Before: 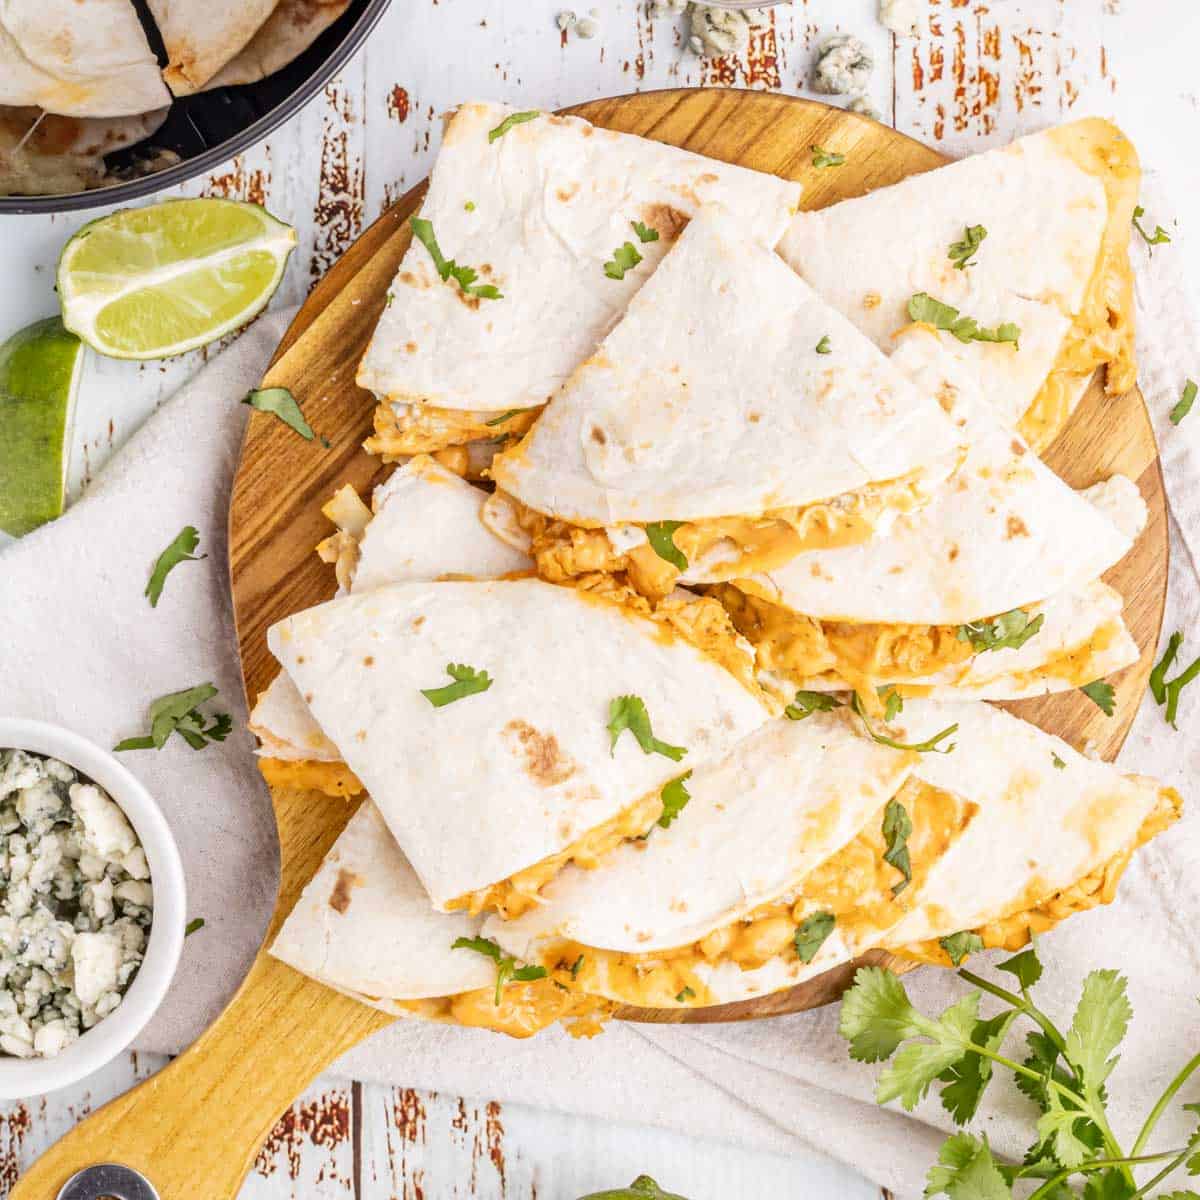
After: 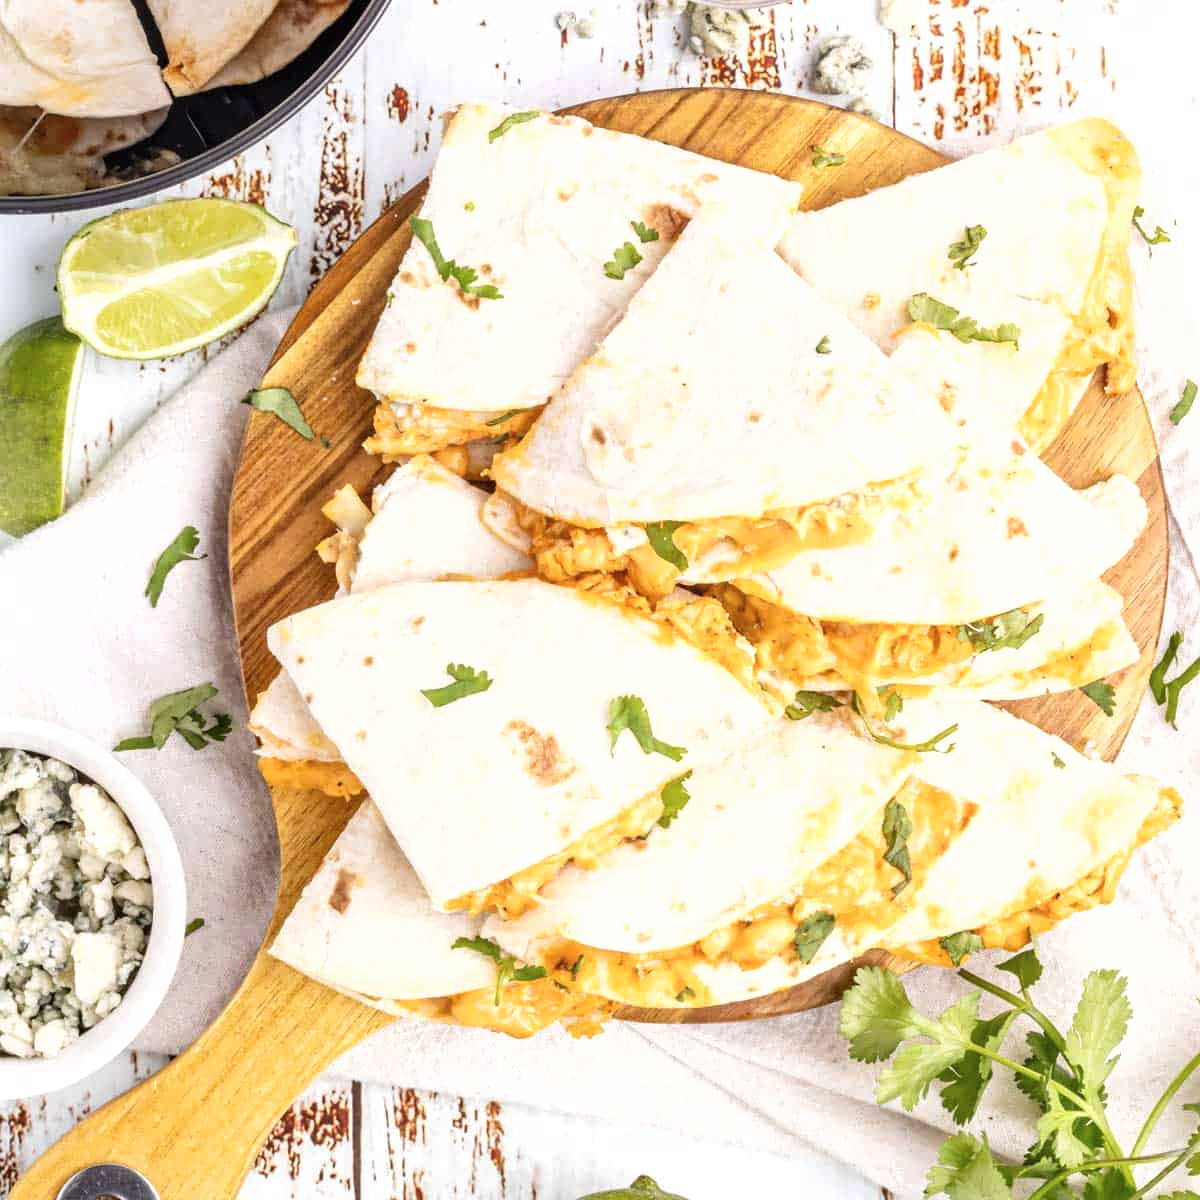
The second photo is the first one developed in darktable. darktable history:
exposure: black level correction 0, exposure 0 EV, compensate exposure bias true, compensate highlight preservation false
shadows and highlights: radius 110.45, shadows 50.97, white point adjustment 9.16, highlights -5.69, soften with gaussian
